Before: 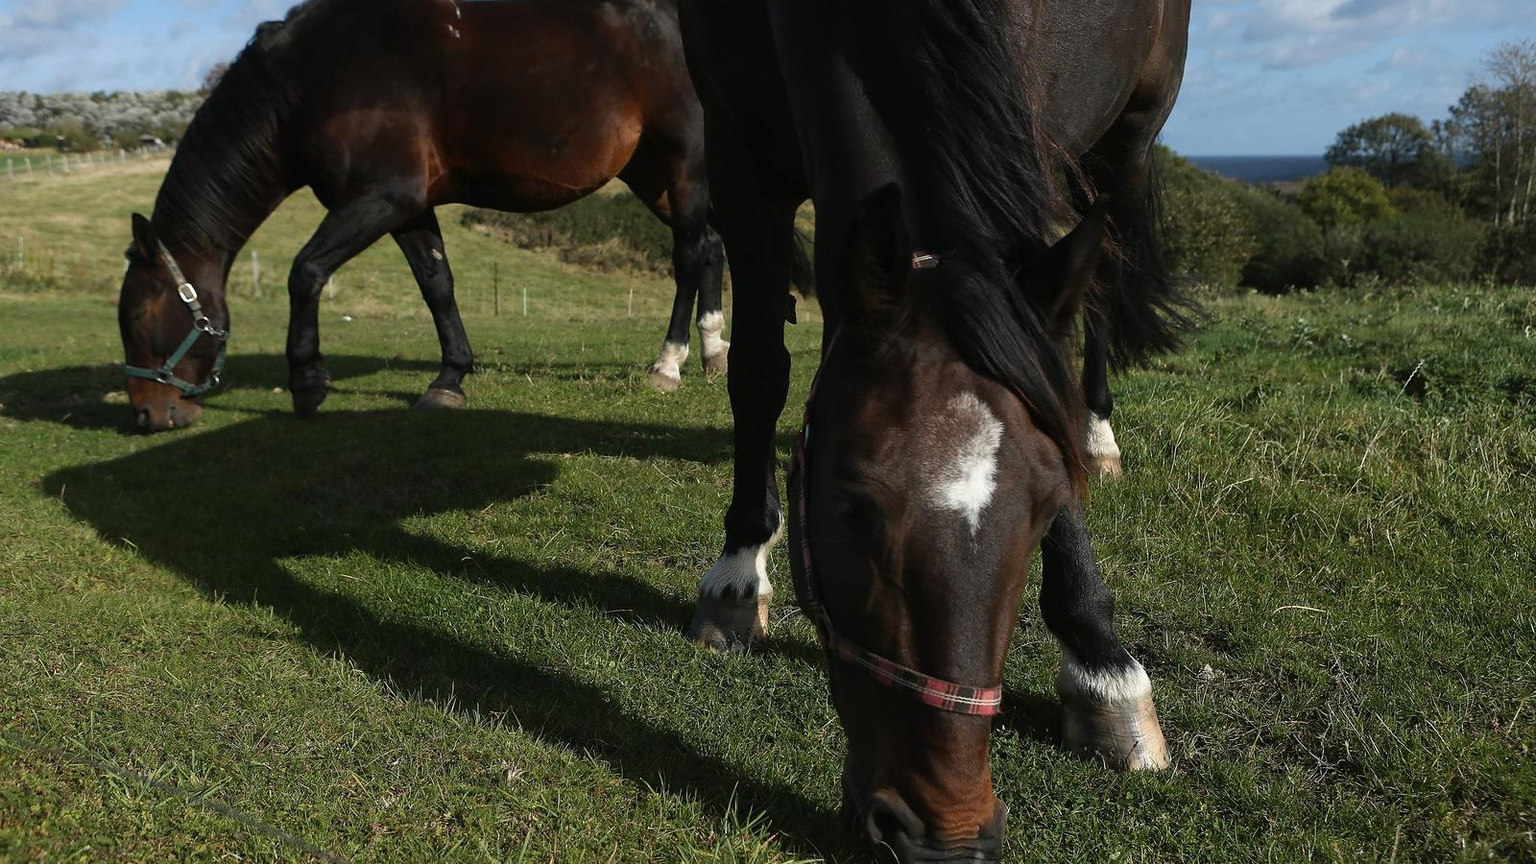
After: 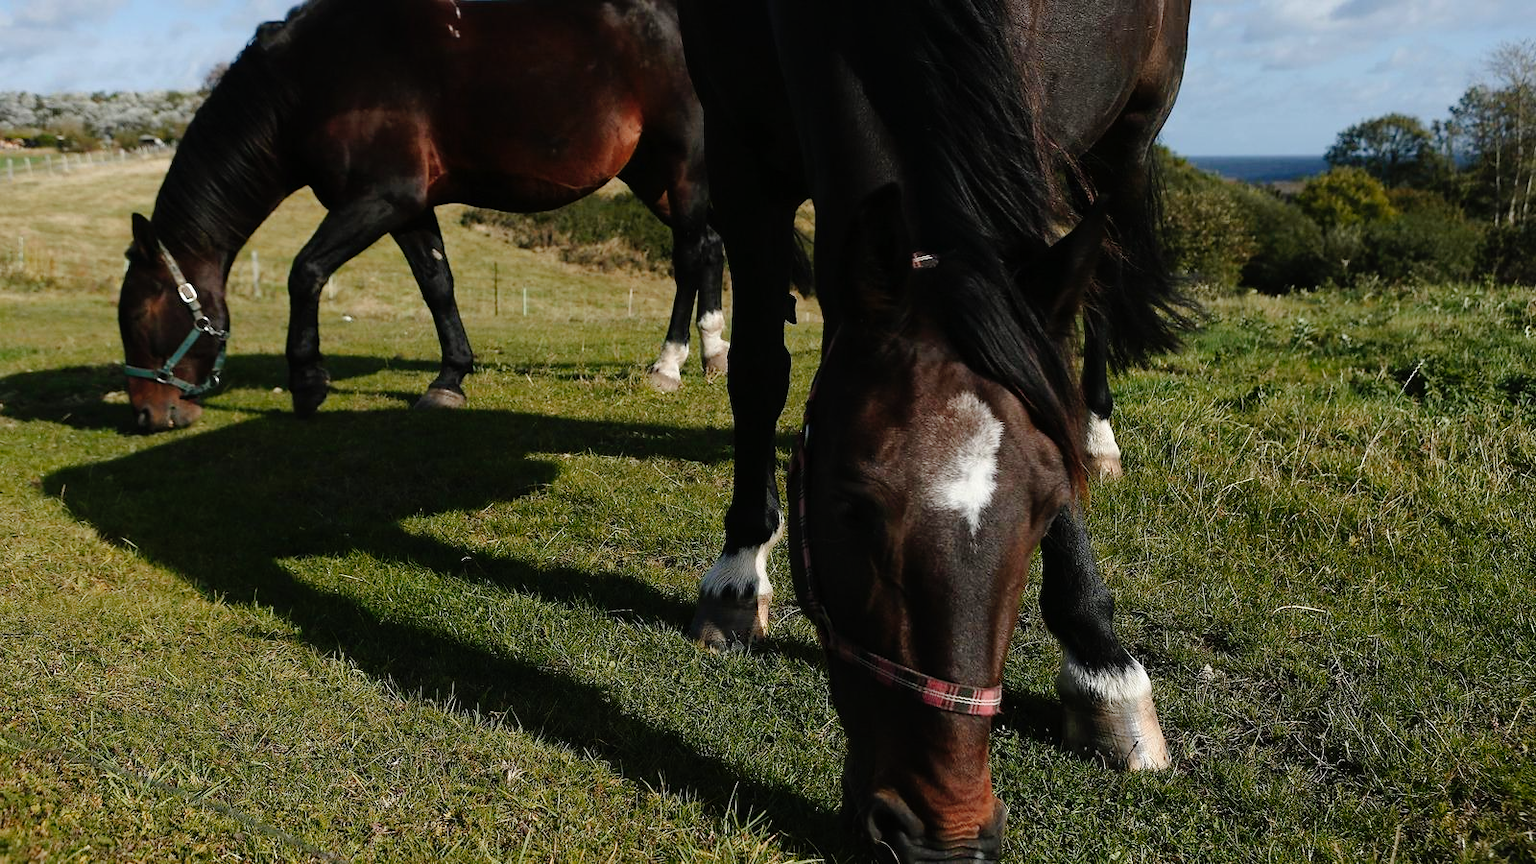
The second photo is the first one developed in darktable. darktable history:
tone curve: curves: ch0 [(0, 0) (0.003, 0.001) (0.011, 0.004) (0.025, 0.013) (0.044, 0.022) (0.069, 0.035) (0.1, 0.053) (0.136, 0.088) (0.177, 0.149) (0.224, 0.213) (0.277, 0.293) (0.335, 0.381) (0.399, 0.463) (0.468, 0.546) (0.543, 0.616) (0.623, 0.693) (0.709, 0.766) (0.801, 0.843) (0.898, 0.921) (1, 1)], preserve colors none
color zones: curves: ch1 [(0, 0.469) (0.072, 0.457) (0.243, 0.494) (0.429, 0.5) (0.571, 0.5) (0.714, 0.5) (0.857, 0.5) (1, 0.469)]; ch2 [(0, 0.499) (0.143, 0.467) (0.242, 0.436) (0.429, 0.493) (0.571, 0.5) (0.714, 0.5) (0.857, 0.5) (1, 0.499)]
